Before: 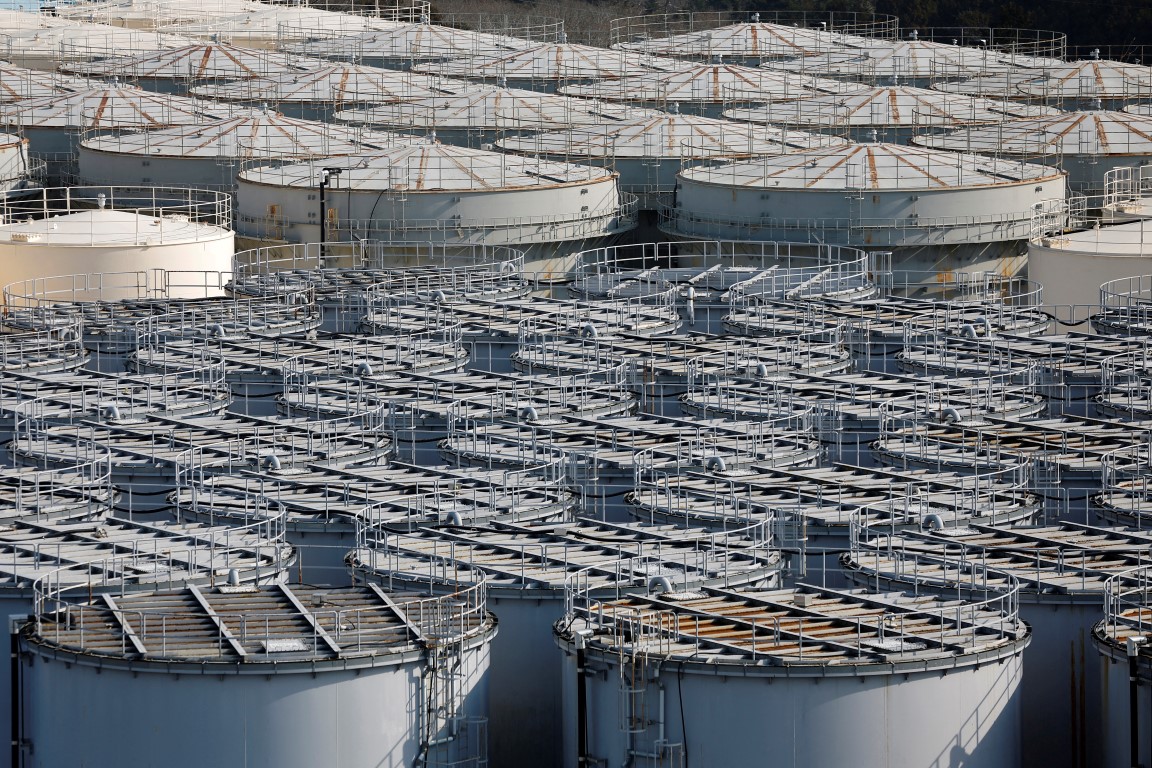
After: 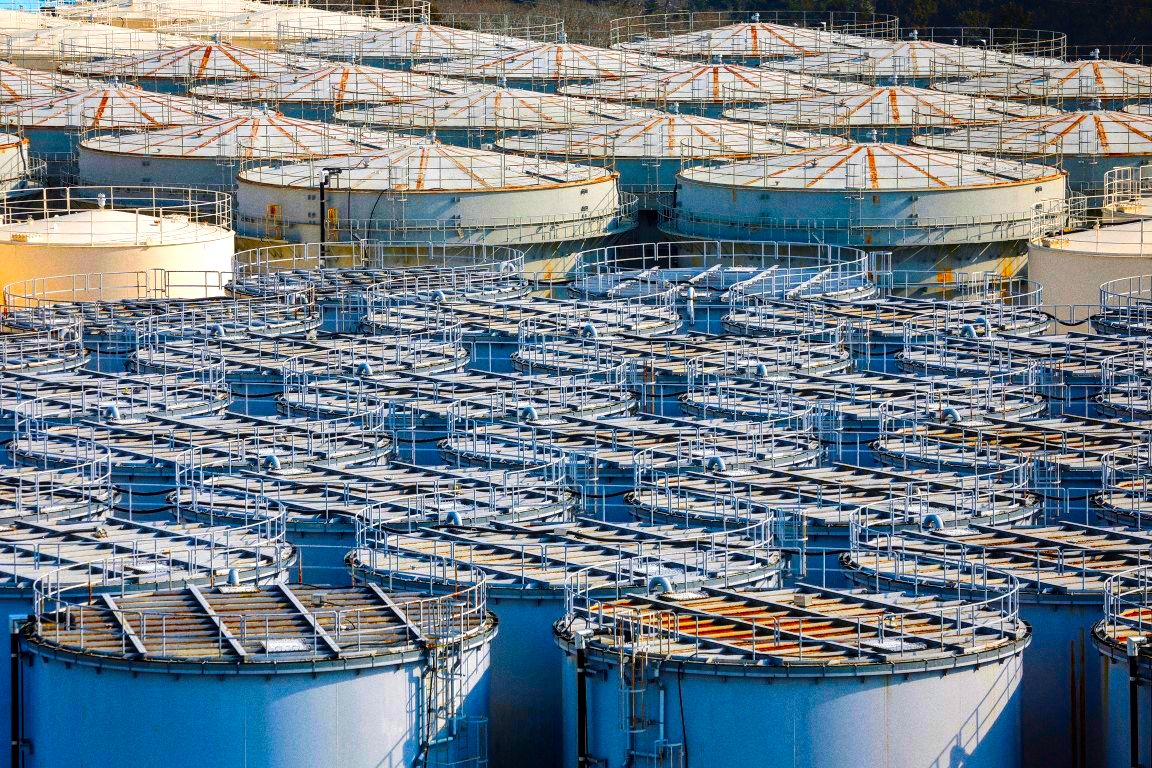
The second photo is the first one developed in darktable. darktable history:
local contrast: on, module defaults
grain: coarseness 0.09 ISO
tone equalizer: -8 EV -0.417 EV, -7 EV -0.389 EV, -6 EV -0.333 EV, -5 EV -0.222 EV, -3 EV 0.222 EV, -2 EV 0.333 EV, -1 EV 0.389 EV, +0 EV 0.417 EV, edges refinement/feathering 500, mask exposure compensation -1.57 EV, preserve details no
color correction: saturation 2.15
color balance rgb: perceptual saturation grading › global saturation 25%, perceptual brilliance grading › mid-tones 10%, perceptual brilliance grading › shadows 15%, global vibrance 20%
